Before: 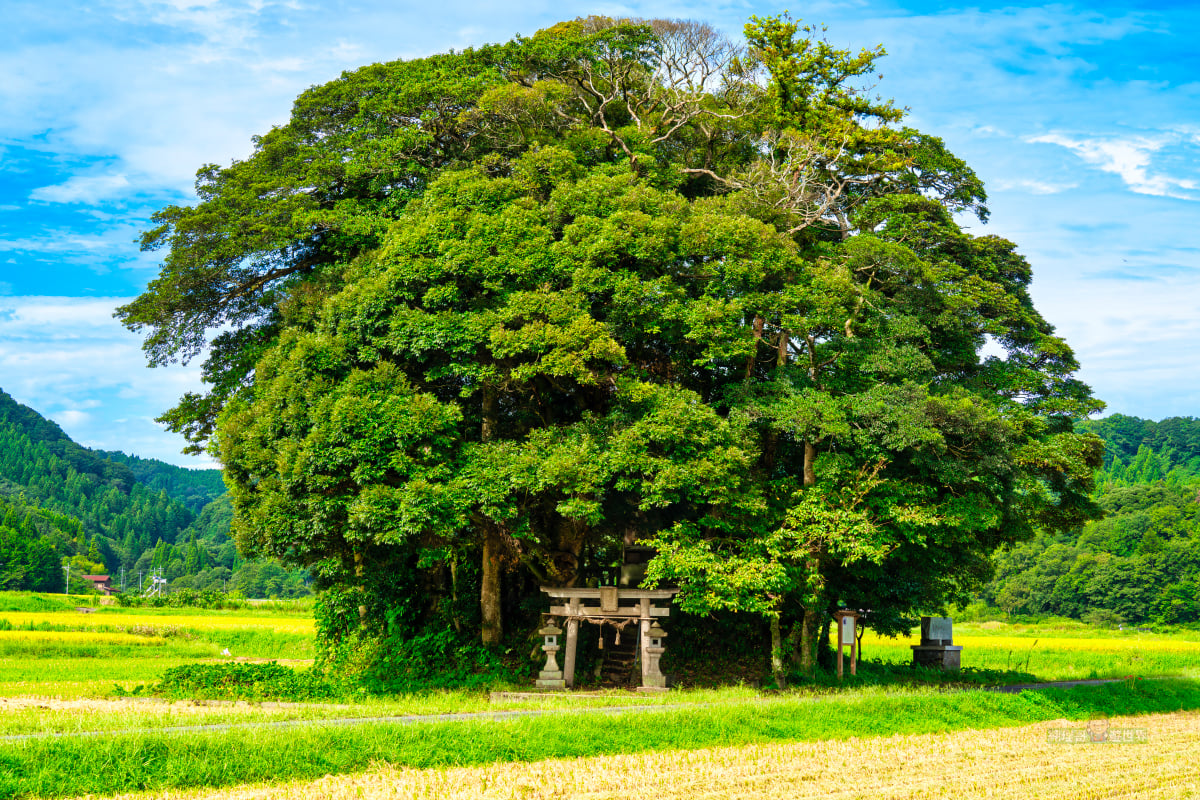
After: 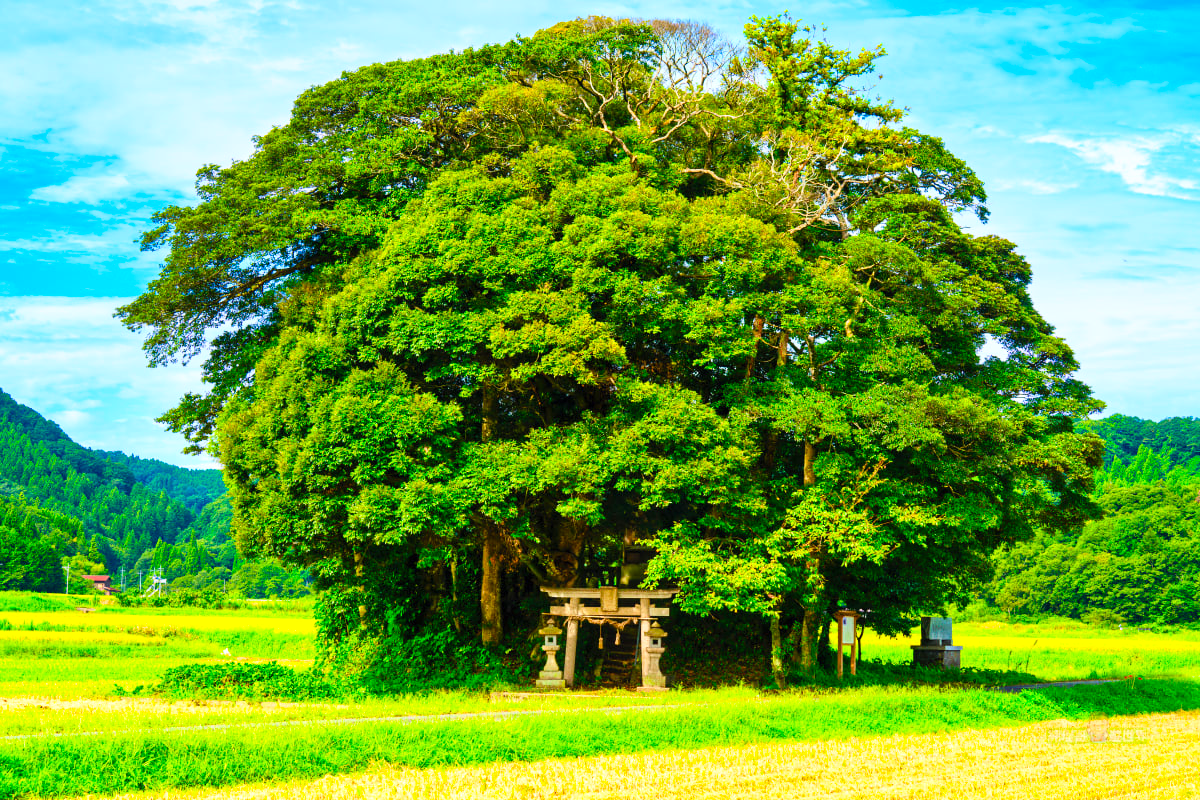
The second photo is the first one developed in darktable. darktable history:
velvia: strength 32%, mid-tones bias 0.2
contrast brightness saturation: contrast 0.2, brightness 0.16, saturation 0.22
